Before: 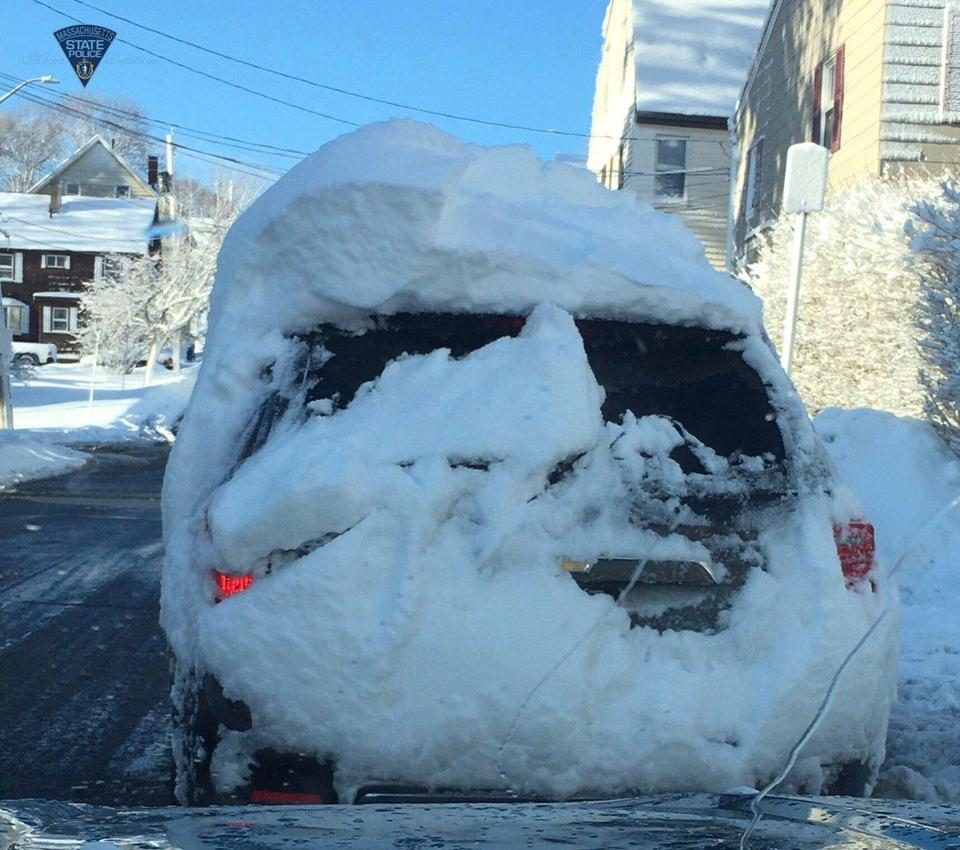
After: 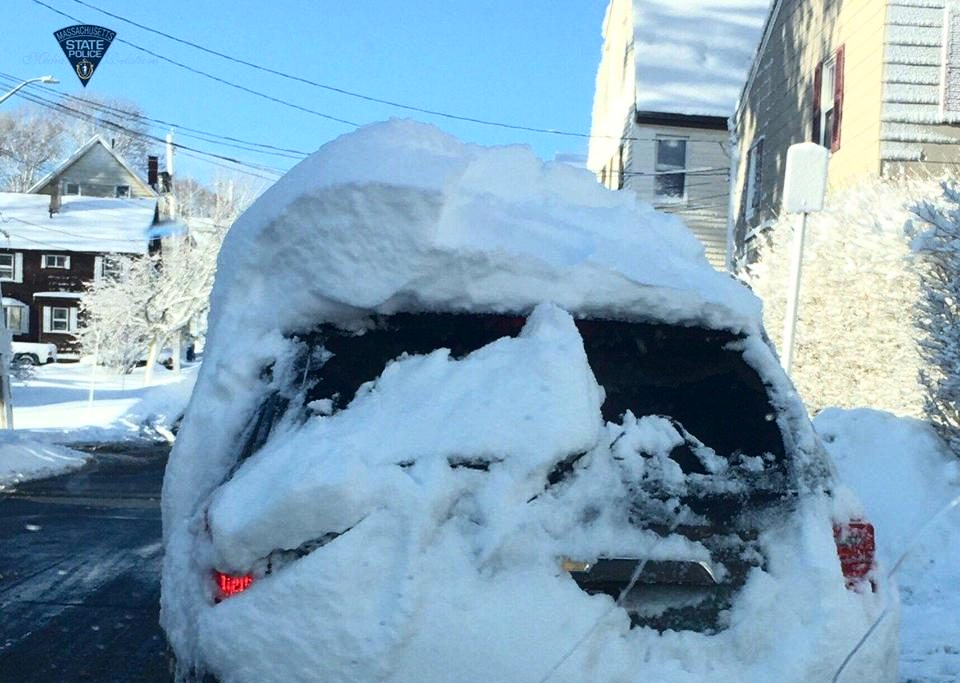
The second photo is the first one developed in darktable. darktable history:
contrast brightness saturation: contrast 0.22
crop: bottom 19.644%
